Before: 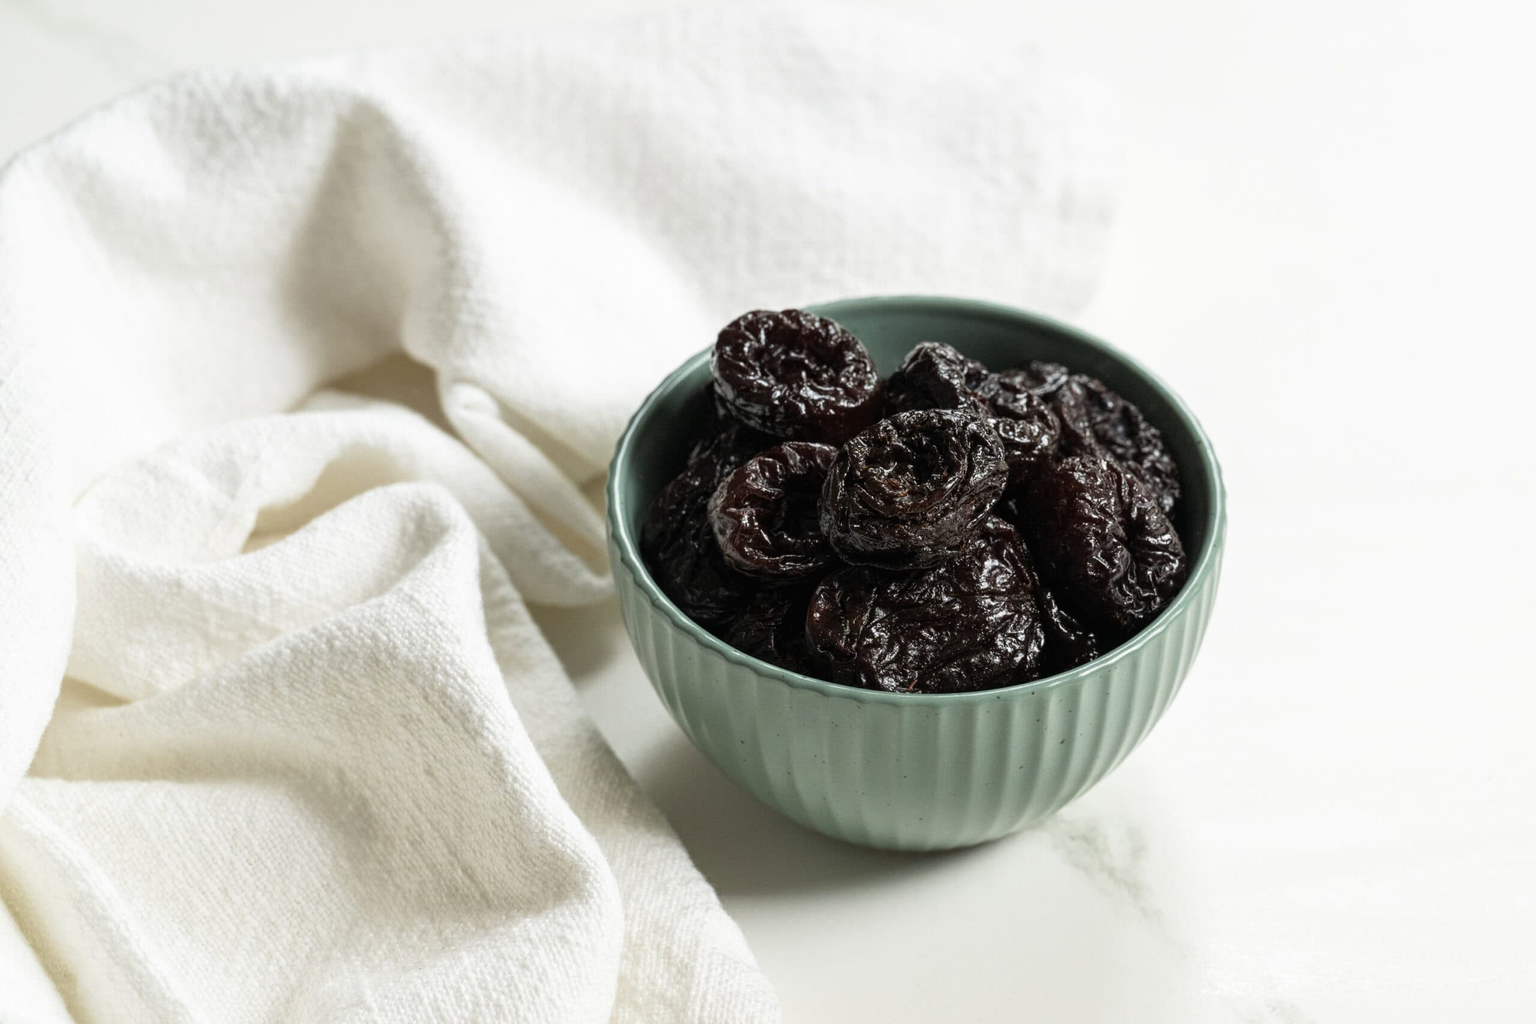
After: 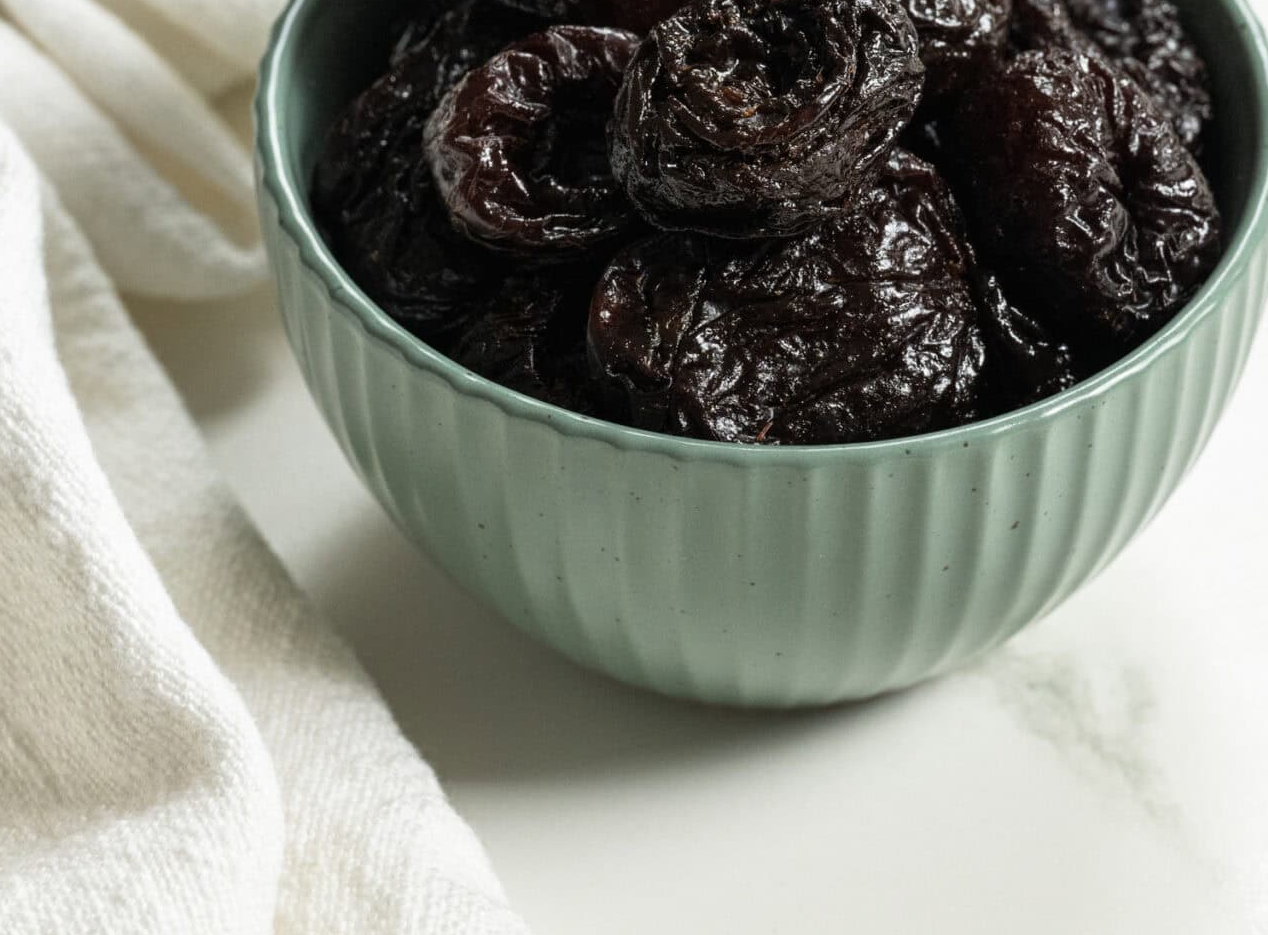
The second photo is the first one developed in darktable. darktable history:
crop: left 29.565%, top 41.704%, right 20.875%, bottom 3.475%
